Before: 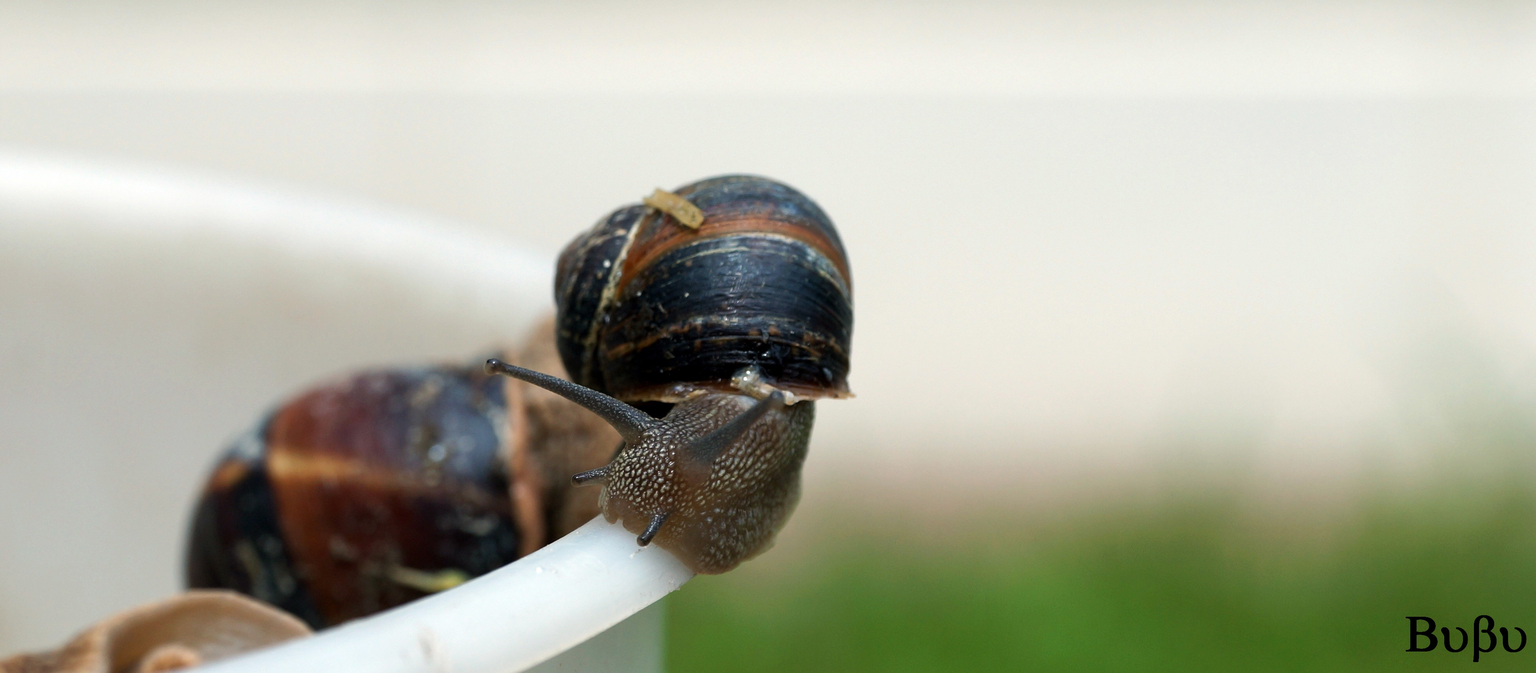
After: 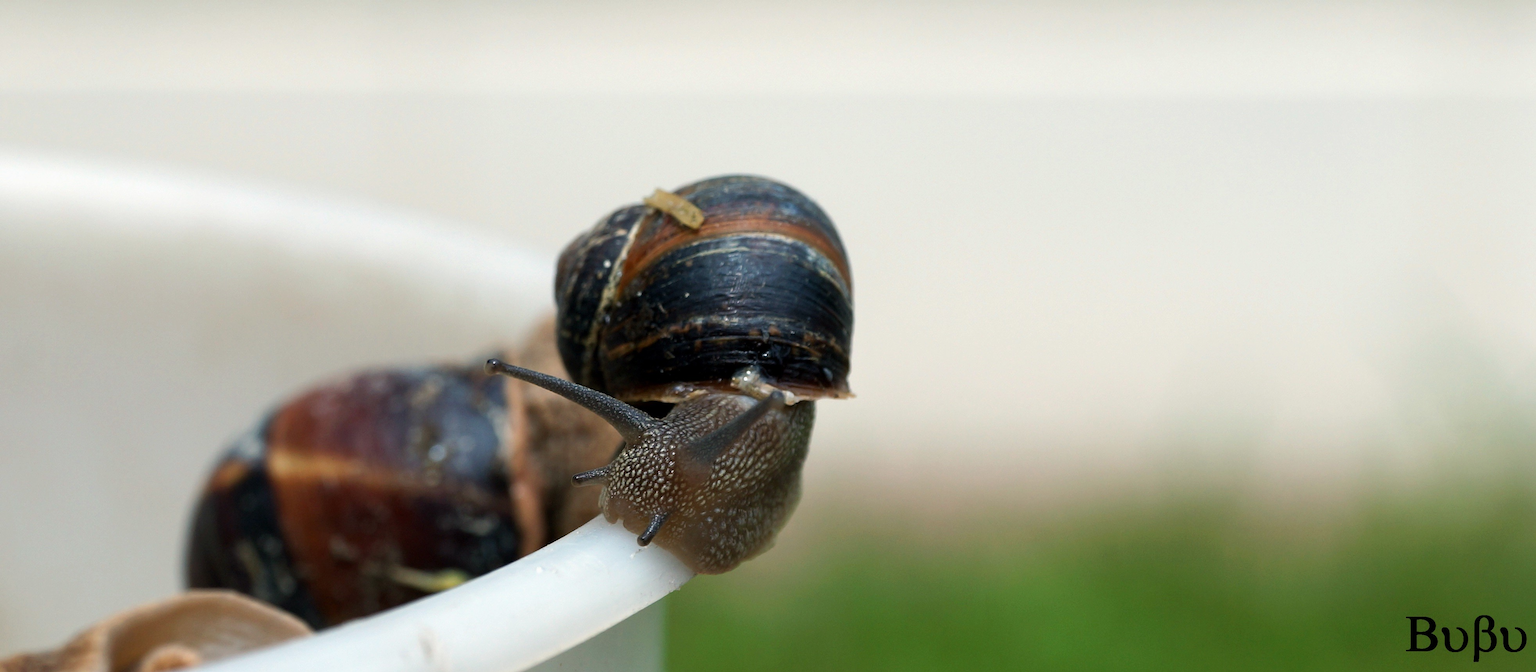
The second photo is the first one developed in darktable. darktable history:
exposure: exposure -0.05 EV
tone equalizer: on, module defaults
